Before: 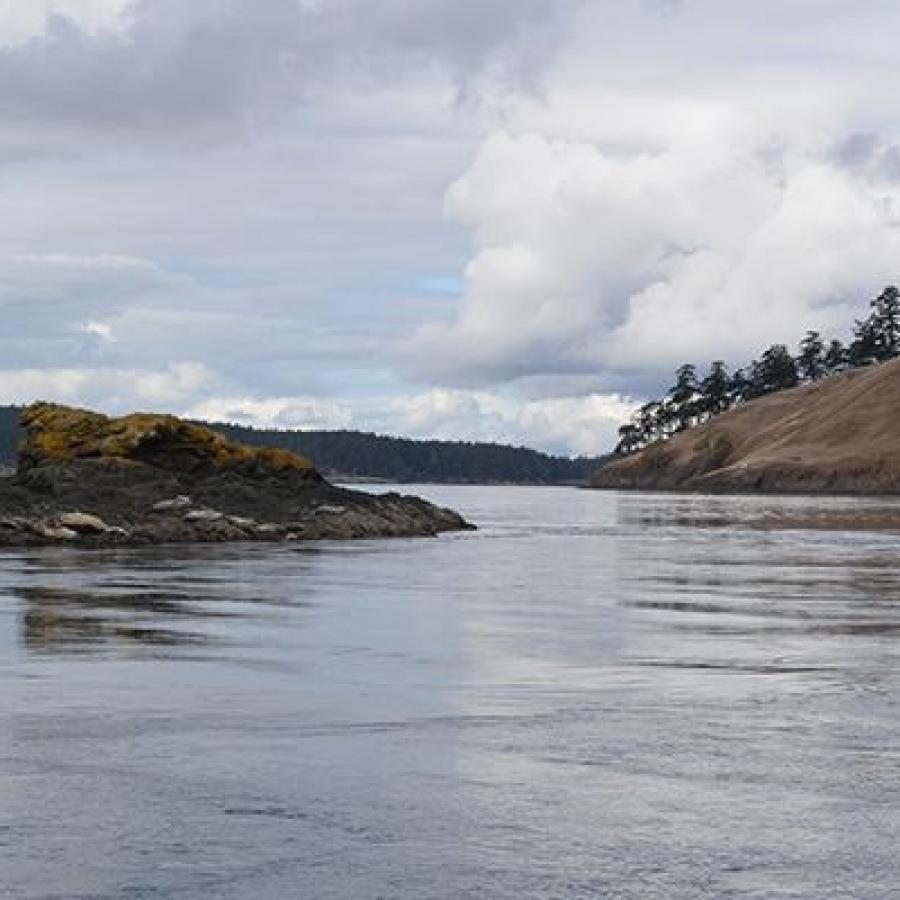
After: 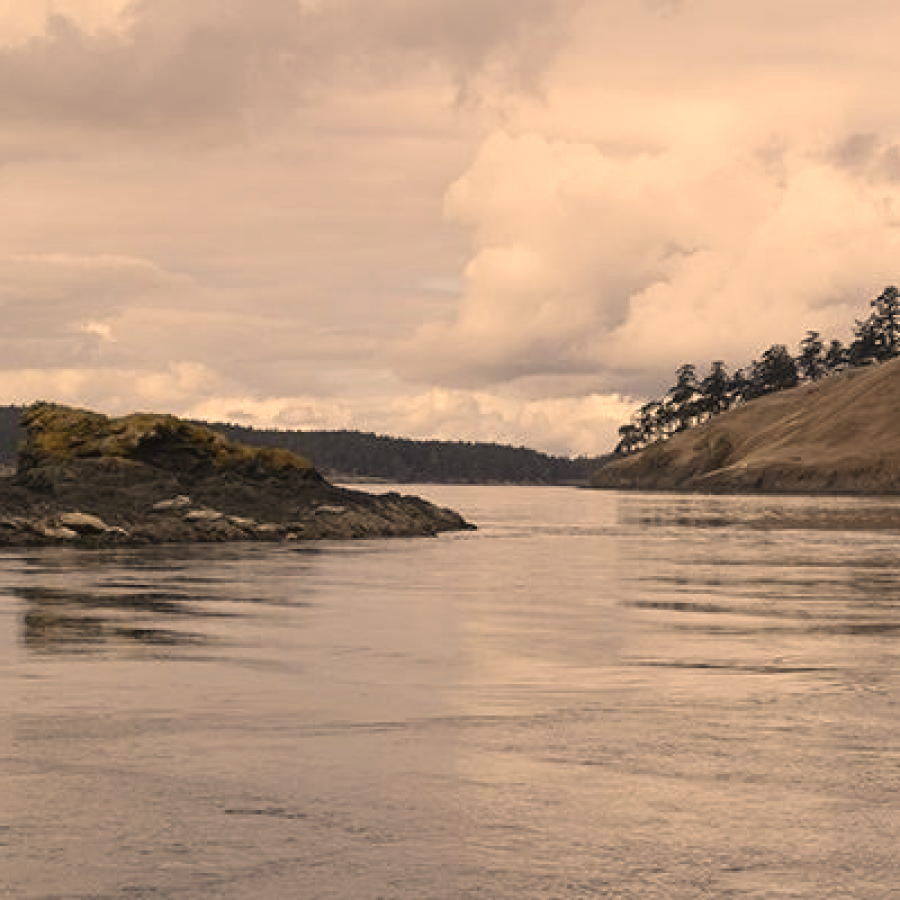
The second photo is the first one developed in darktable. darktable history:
color correction: highlights a* 15, highlights b* 31.55
contrast brightness saturation: contrast -0.05, saturation -0.41
